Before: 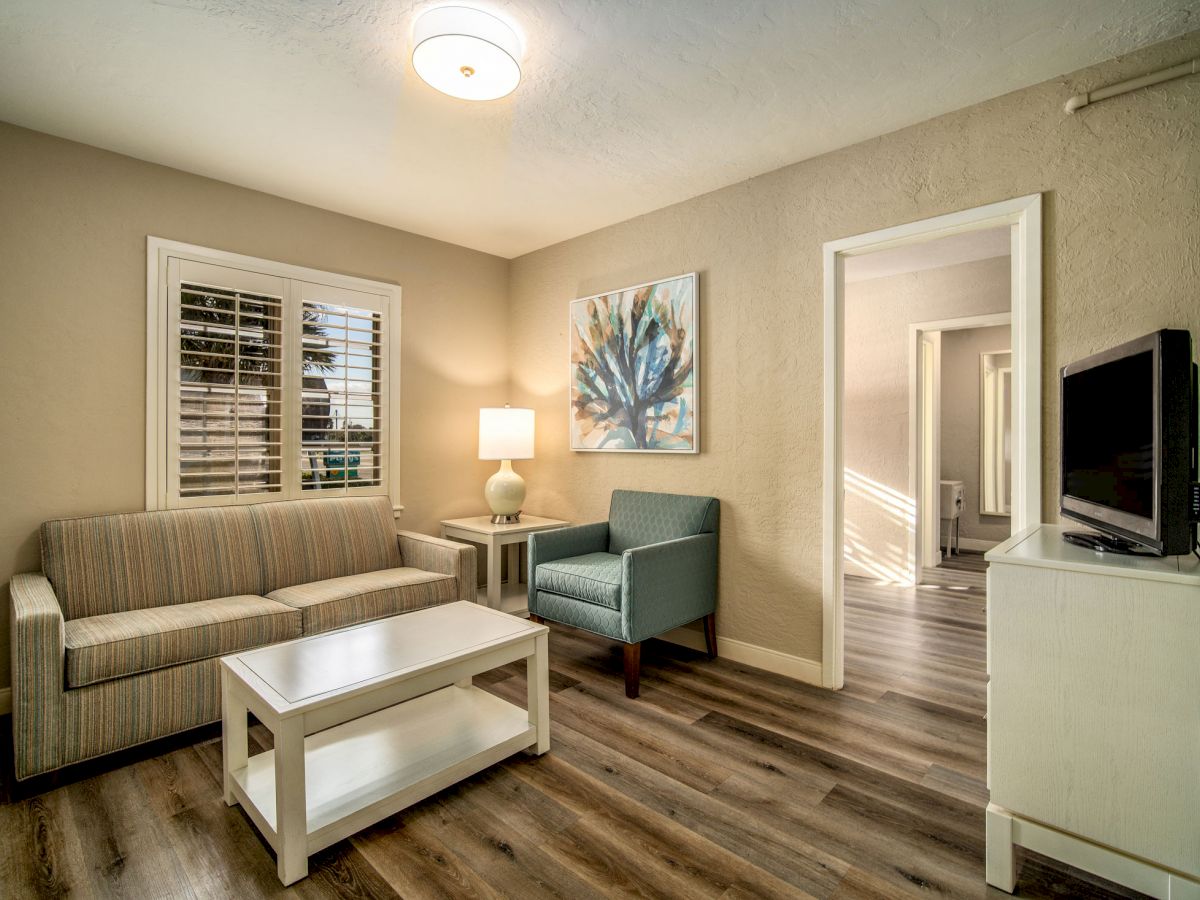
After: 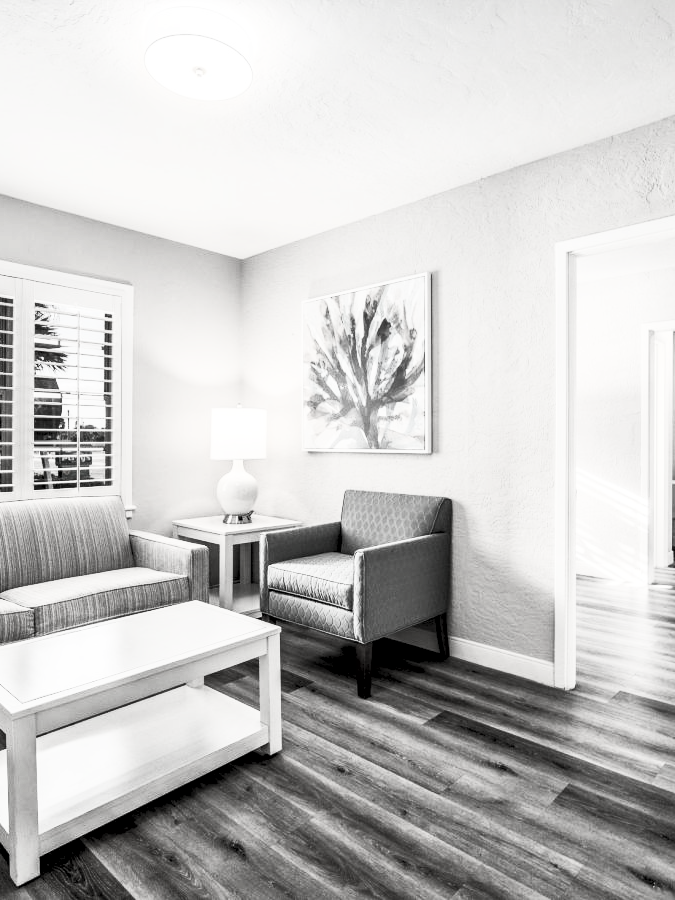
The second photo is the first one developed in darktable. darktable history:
crop and rotate: left 22.379%, right 21.34%
color correction: highlights b* -0.005, saturation 2.95
contrast brightness saturation: contrast 0.536, brightness 0.455, saturation -0.987
exposure: black level correction 0.005, exposure 0.016 EV, compensate exposure bias true, compensate highlight preservation false
